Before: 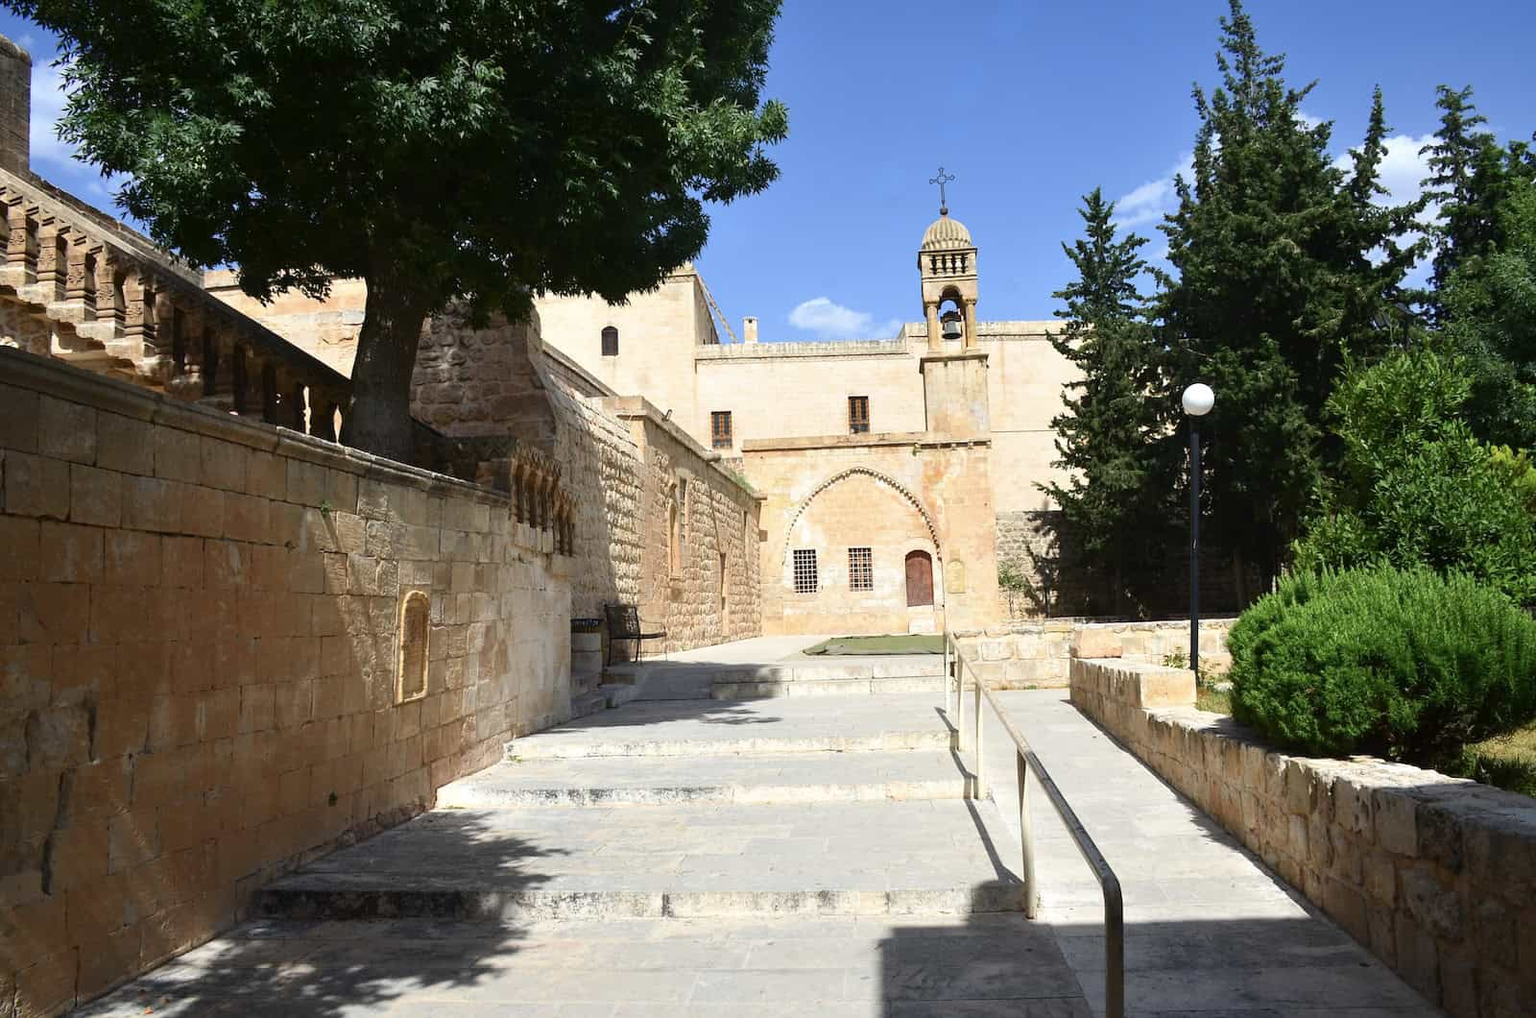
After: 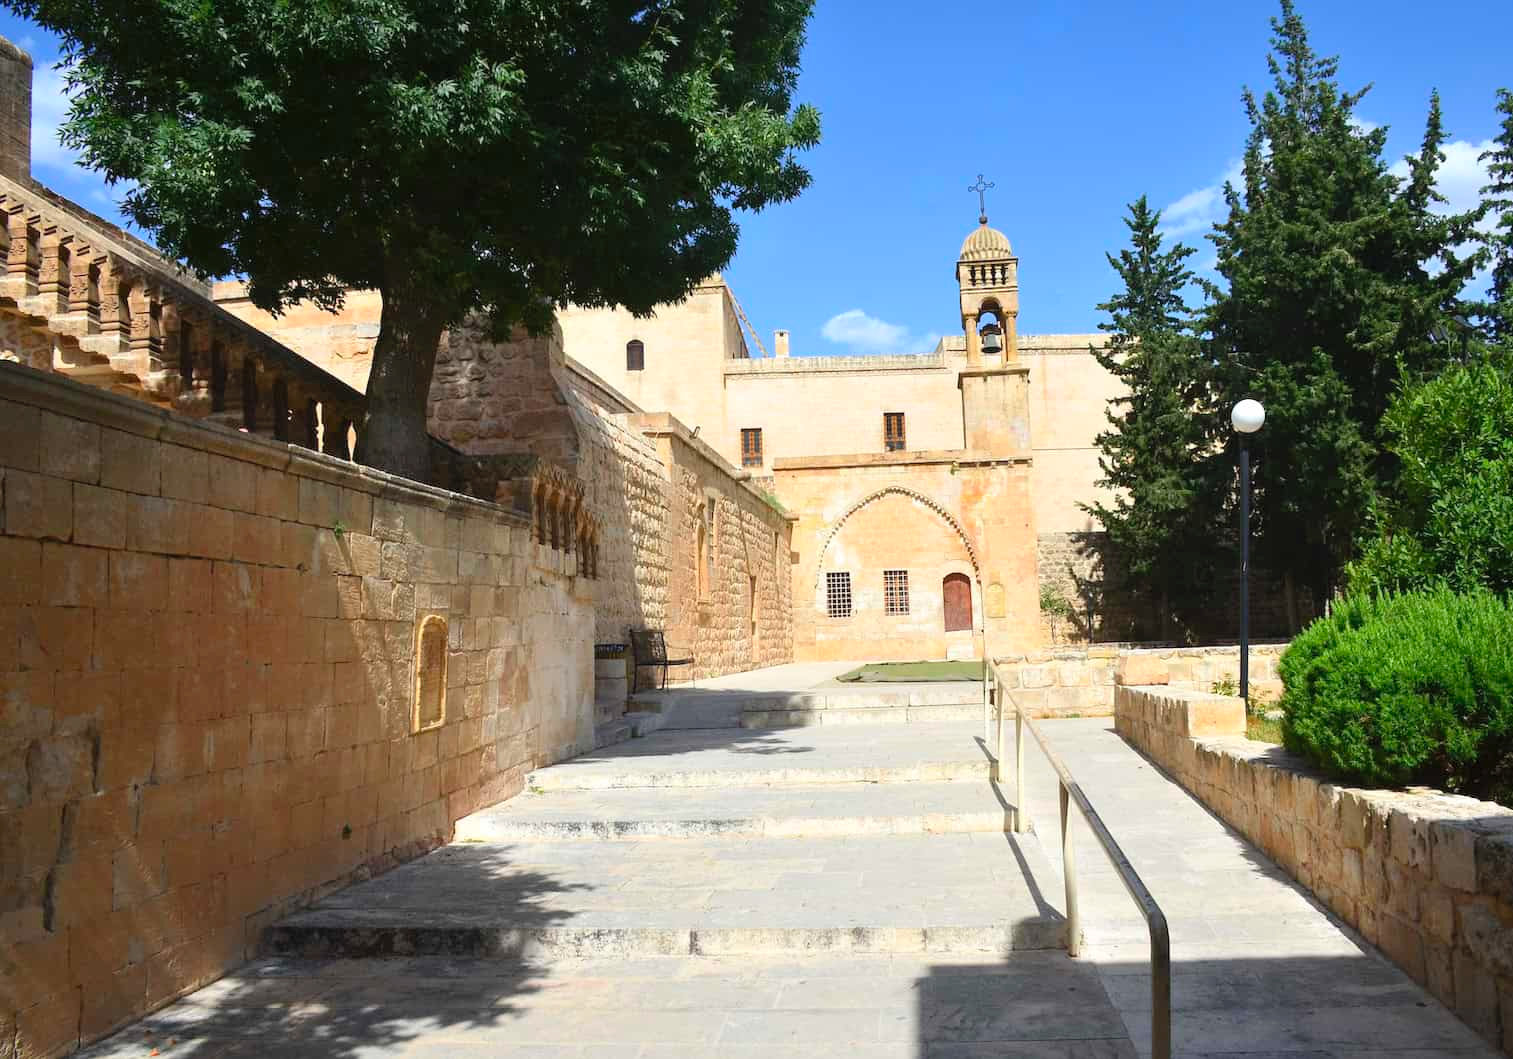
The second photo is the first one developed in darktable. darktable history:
crop and rotate: left 0%, right 5.39%
contrast brightness saturation: brightness 0.089, saturation 0.194
